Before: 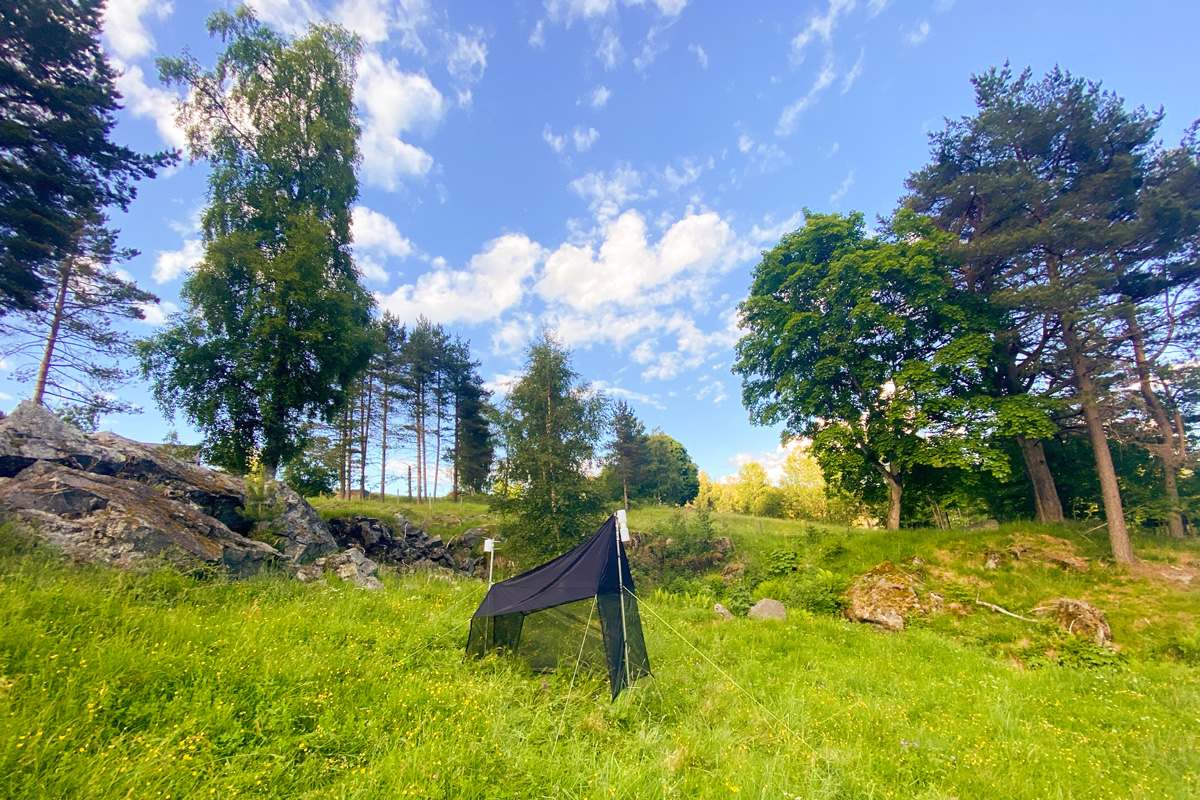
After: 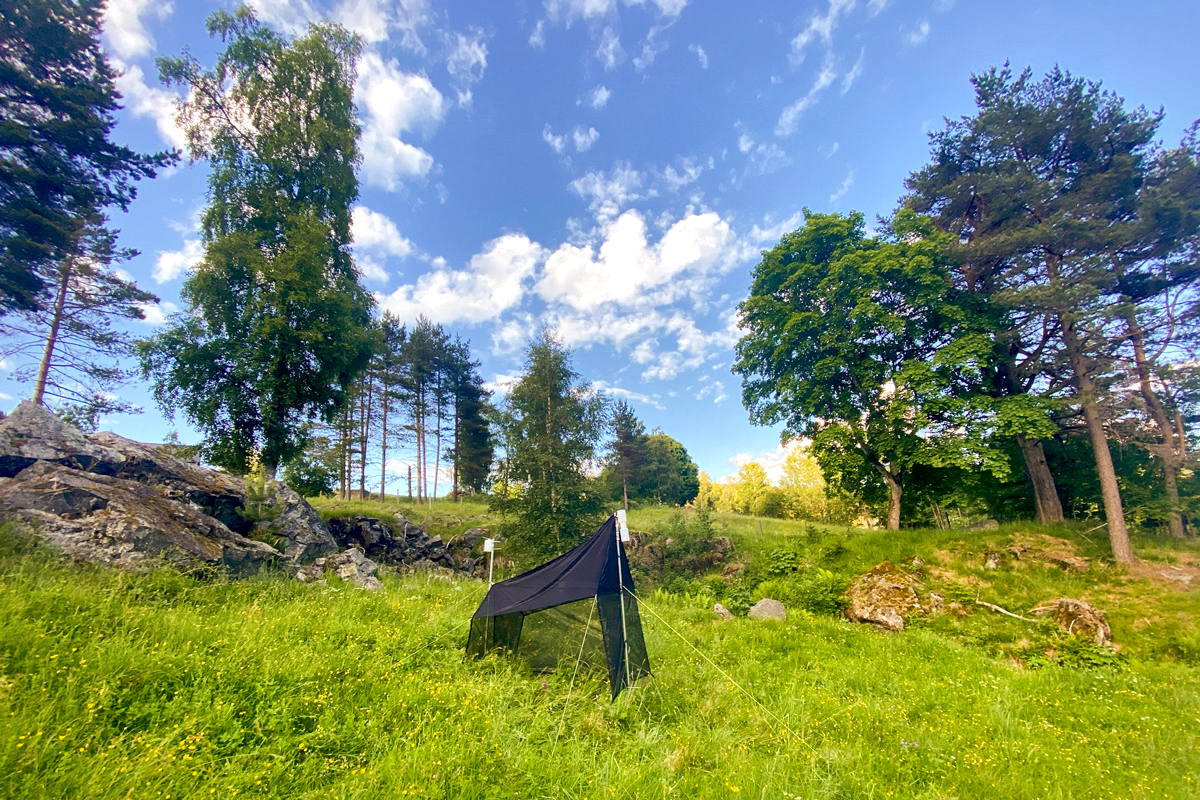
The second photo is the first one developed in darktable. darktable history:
shadows and highlights: on, module defaults
local contrast: mode bilateral grid, contrast 25, coarseness 60, detail 151%, midtone range 0.2
